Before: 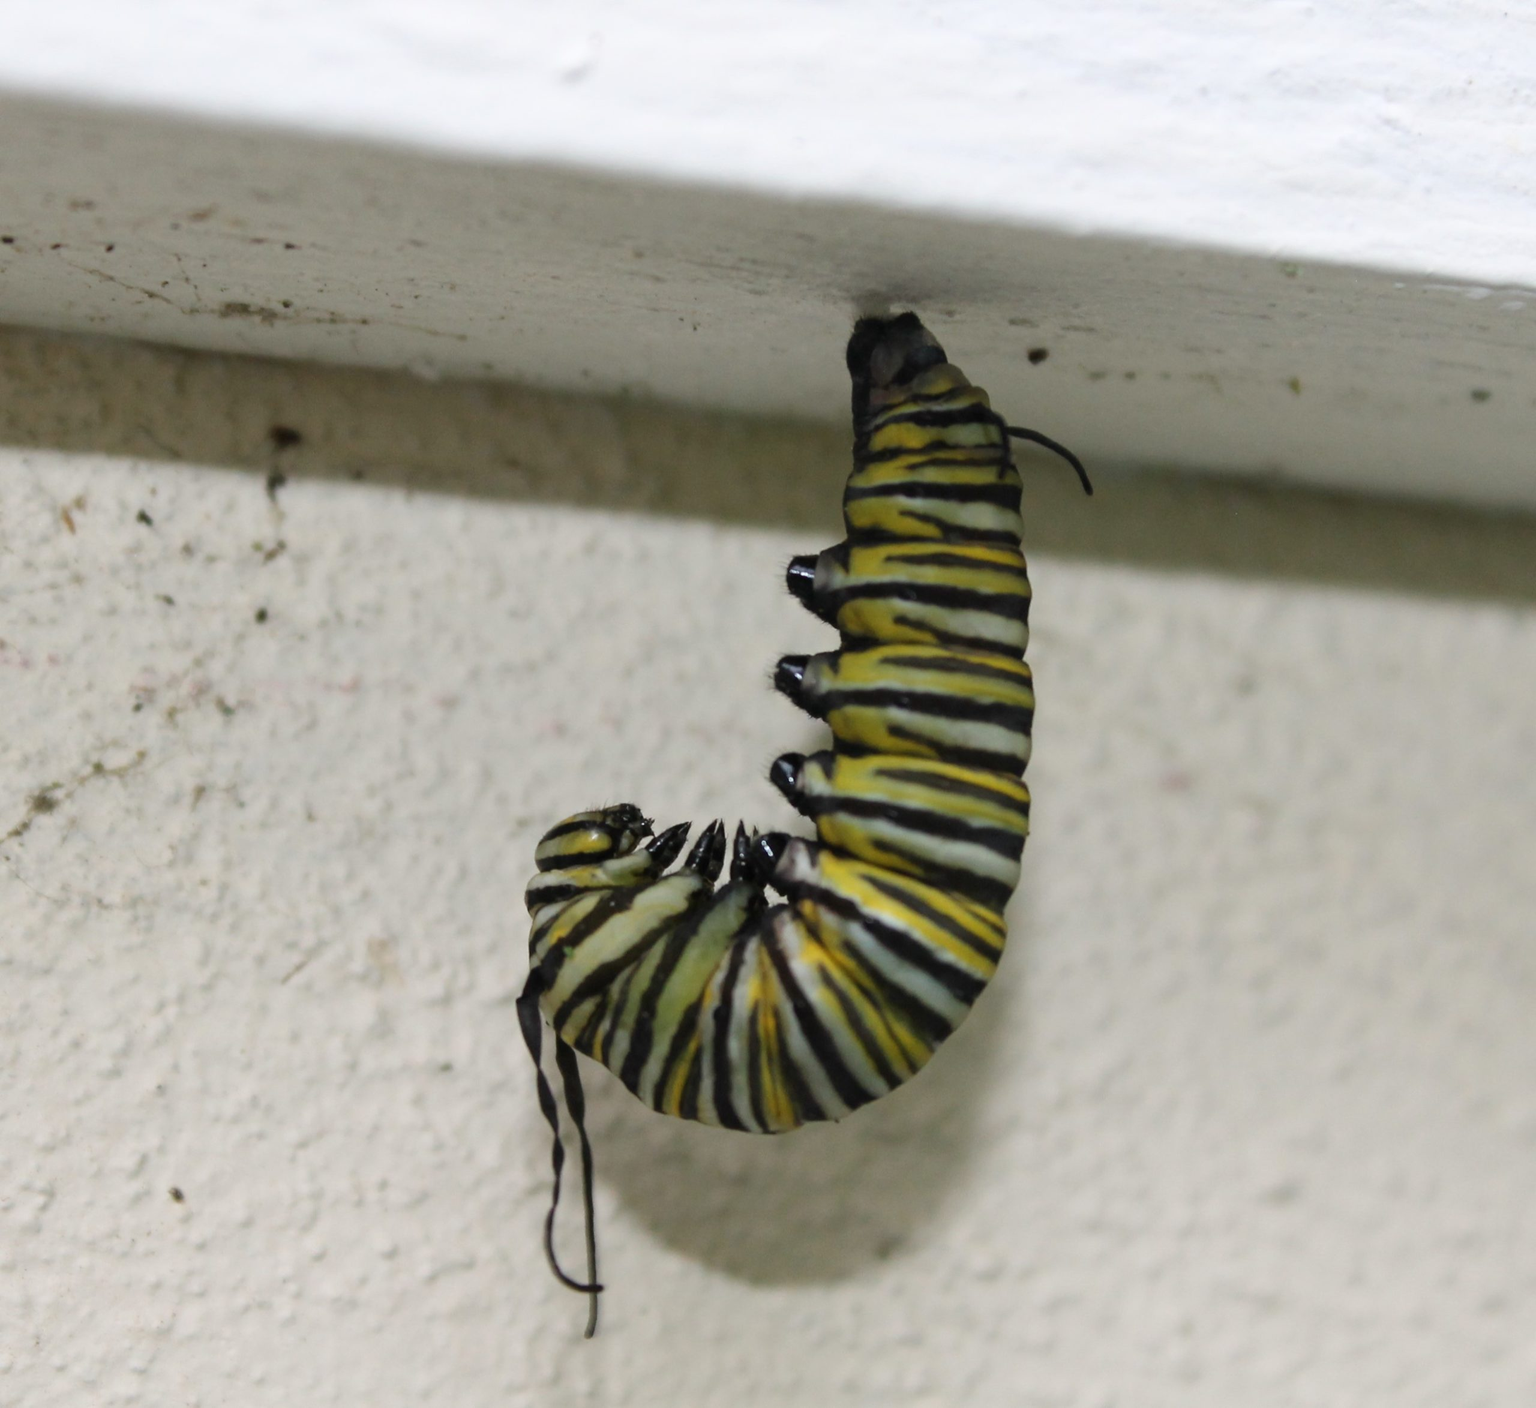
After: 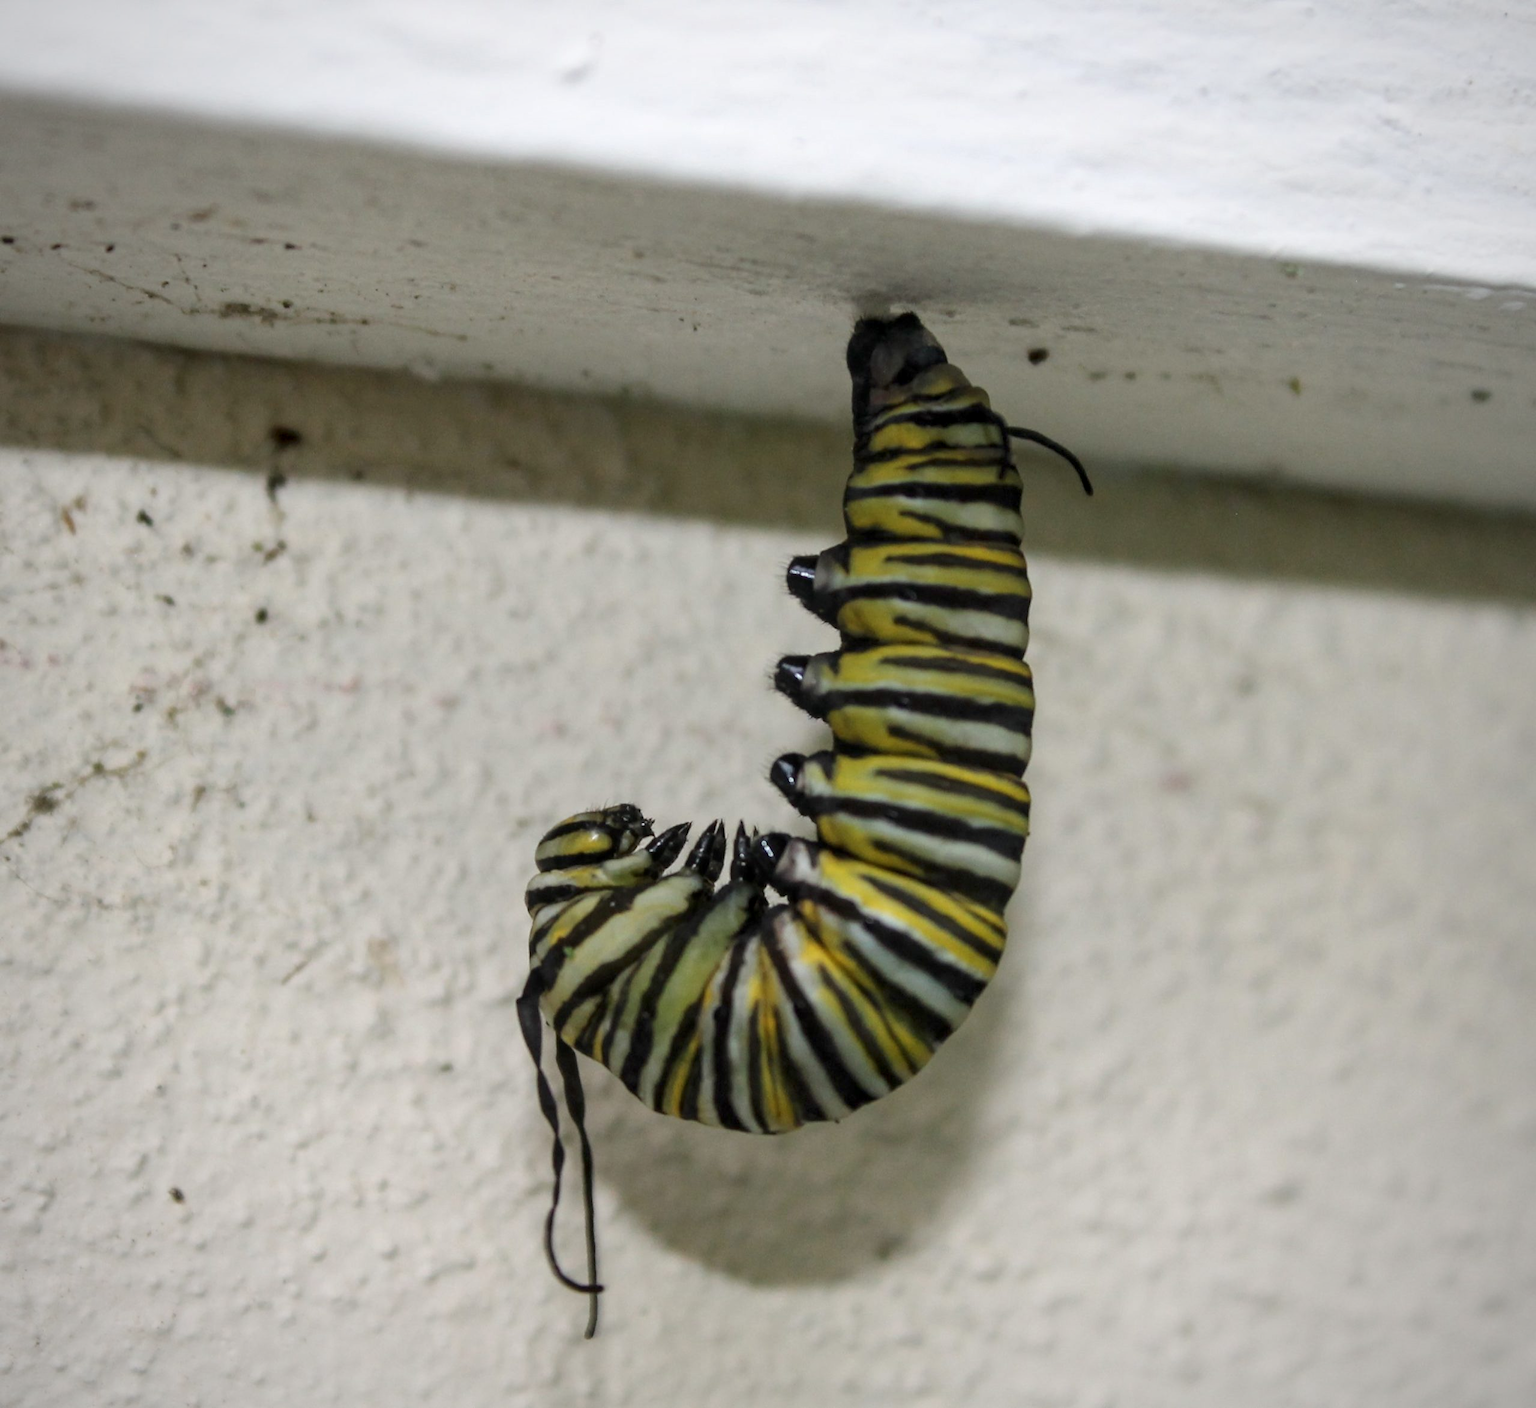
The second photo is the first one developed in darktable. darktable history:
local contrast: on, module defaults
vignetting: fall-off radius 60.72%, brightness -0.417, saturation -0.302, unbound false
